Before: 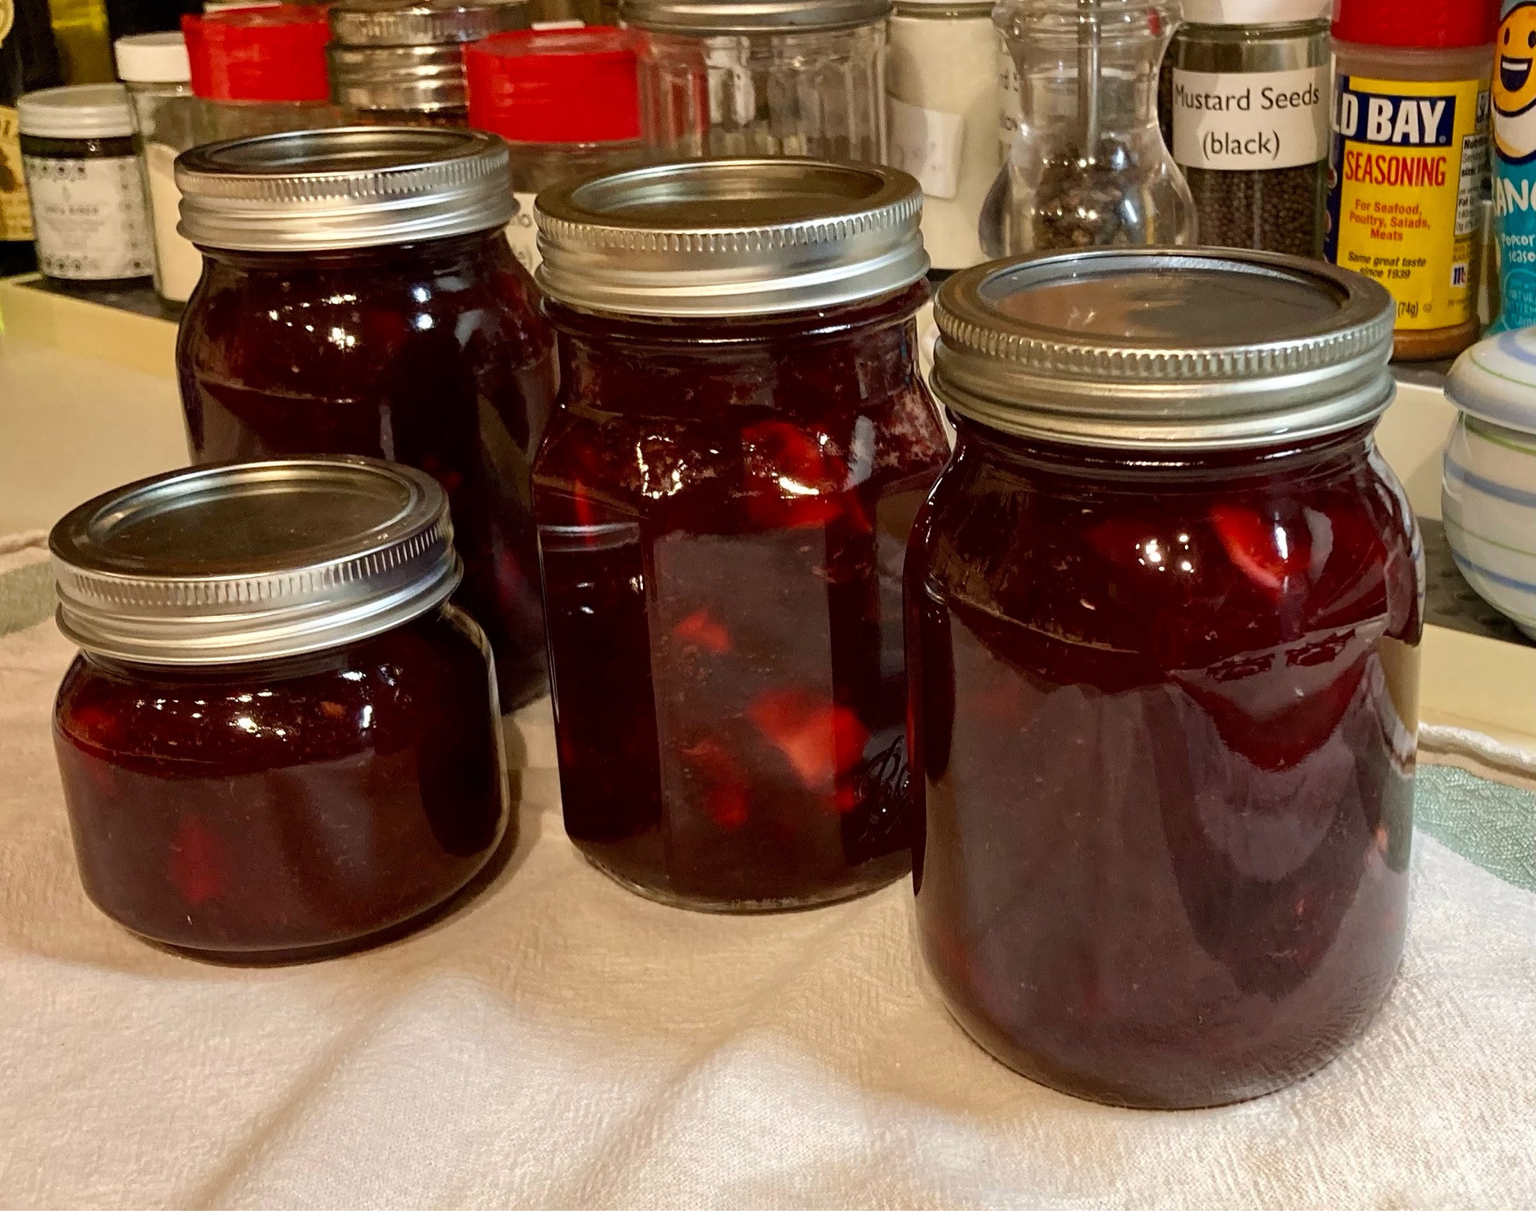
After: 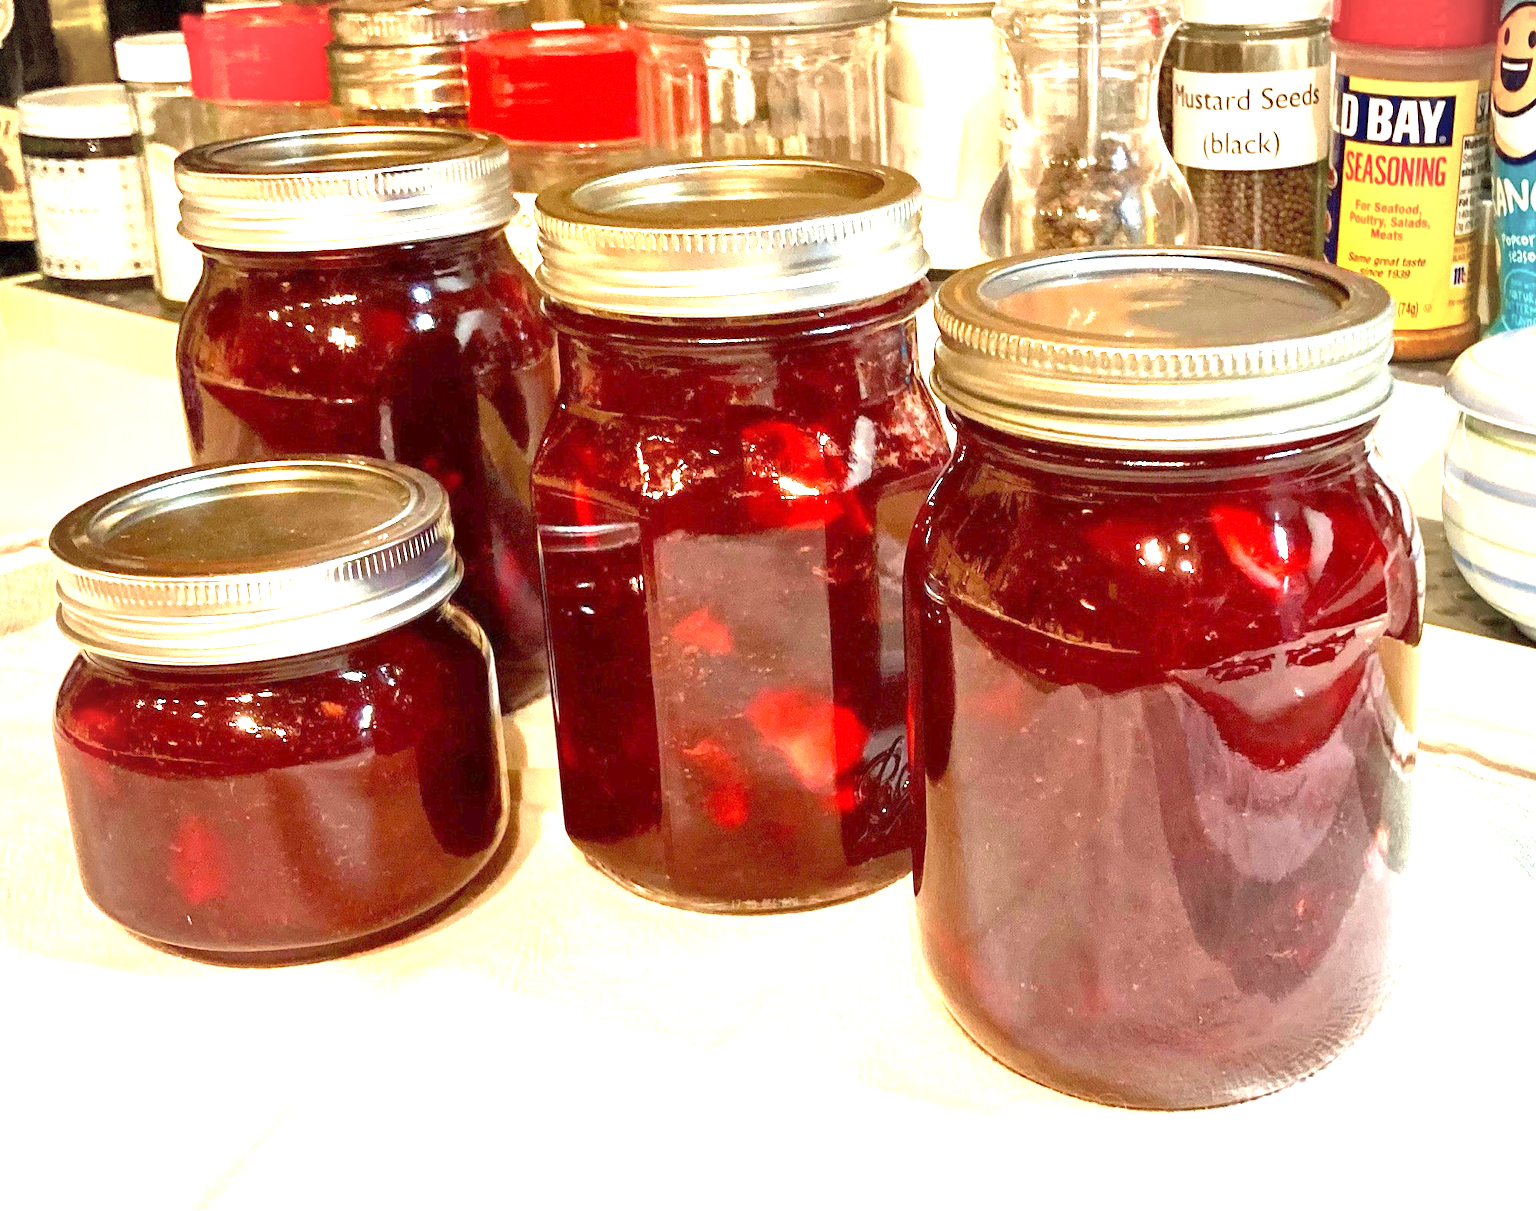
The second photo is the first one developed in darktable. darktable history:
exposure: exposure 2.25 EV, compensate highlight preservation false
vignetting: fall-off radius 60.92%
tone equalizer: -8 EV 1 EV, -7 EV 1 EV, -6 EV 1 EV, -5 EV 1 EV, -4 EV 1 EV, -3 EV 0.75 EV, -2 EV 0.5 EV, -1 EV 0.25 EV
